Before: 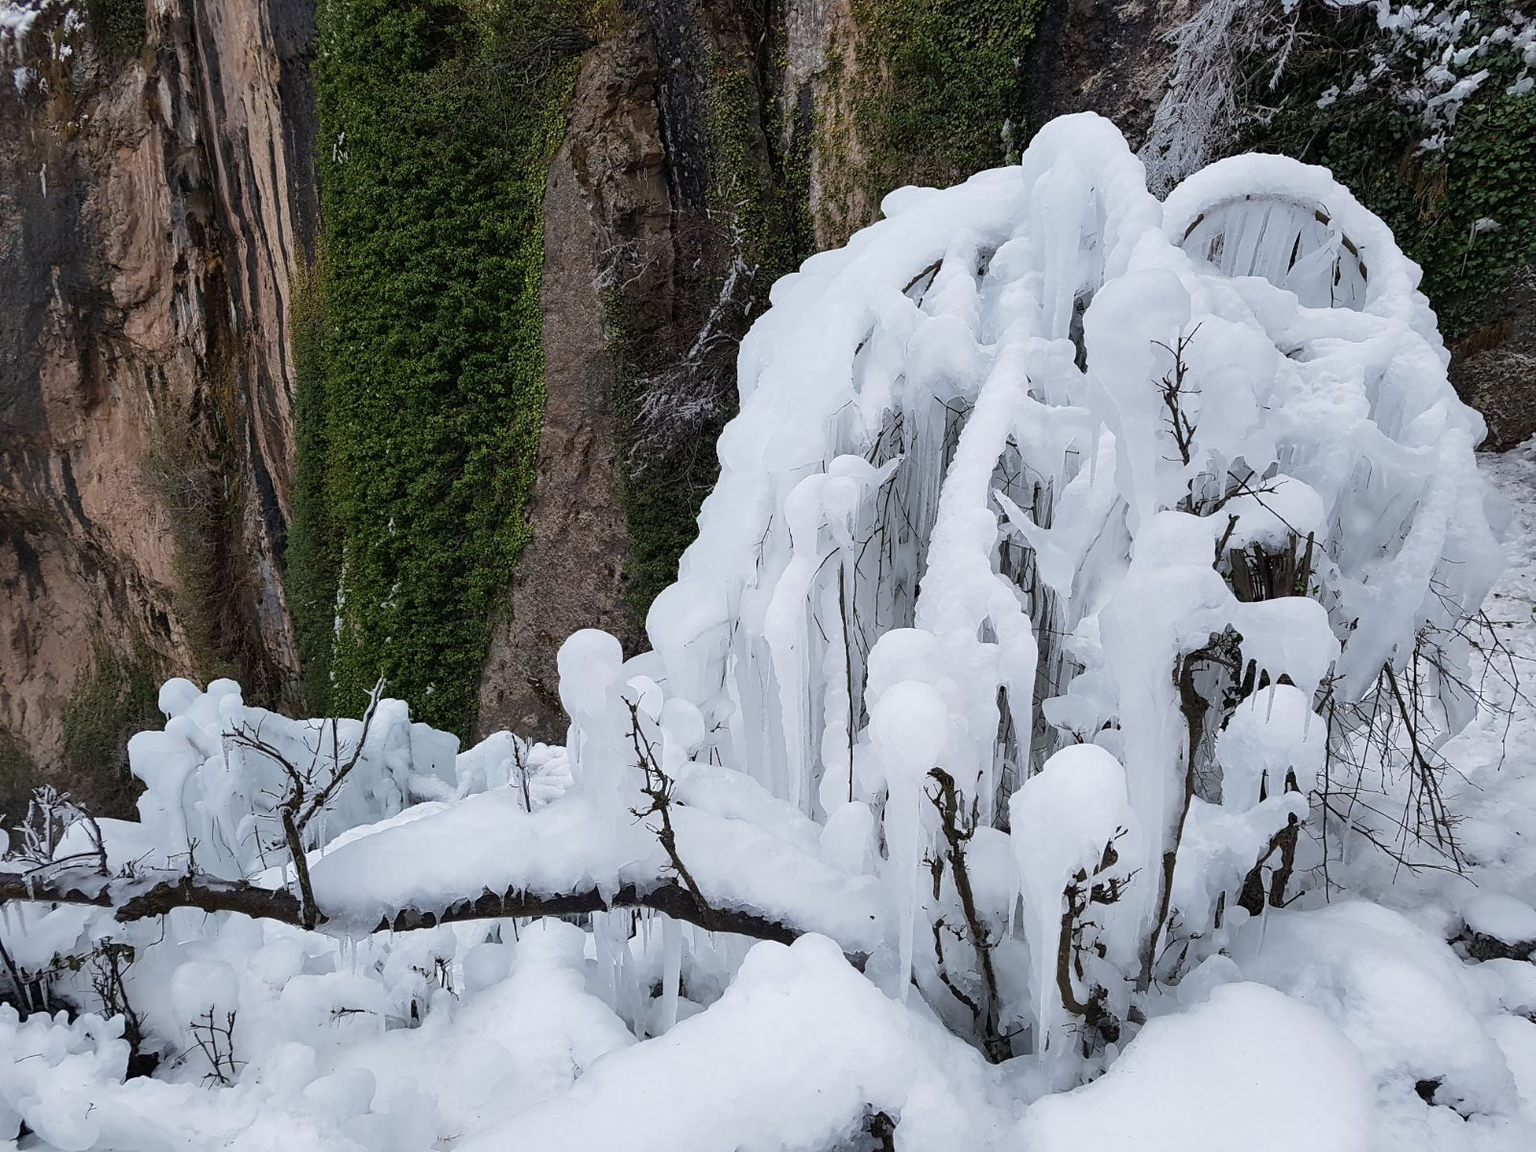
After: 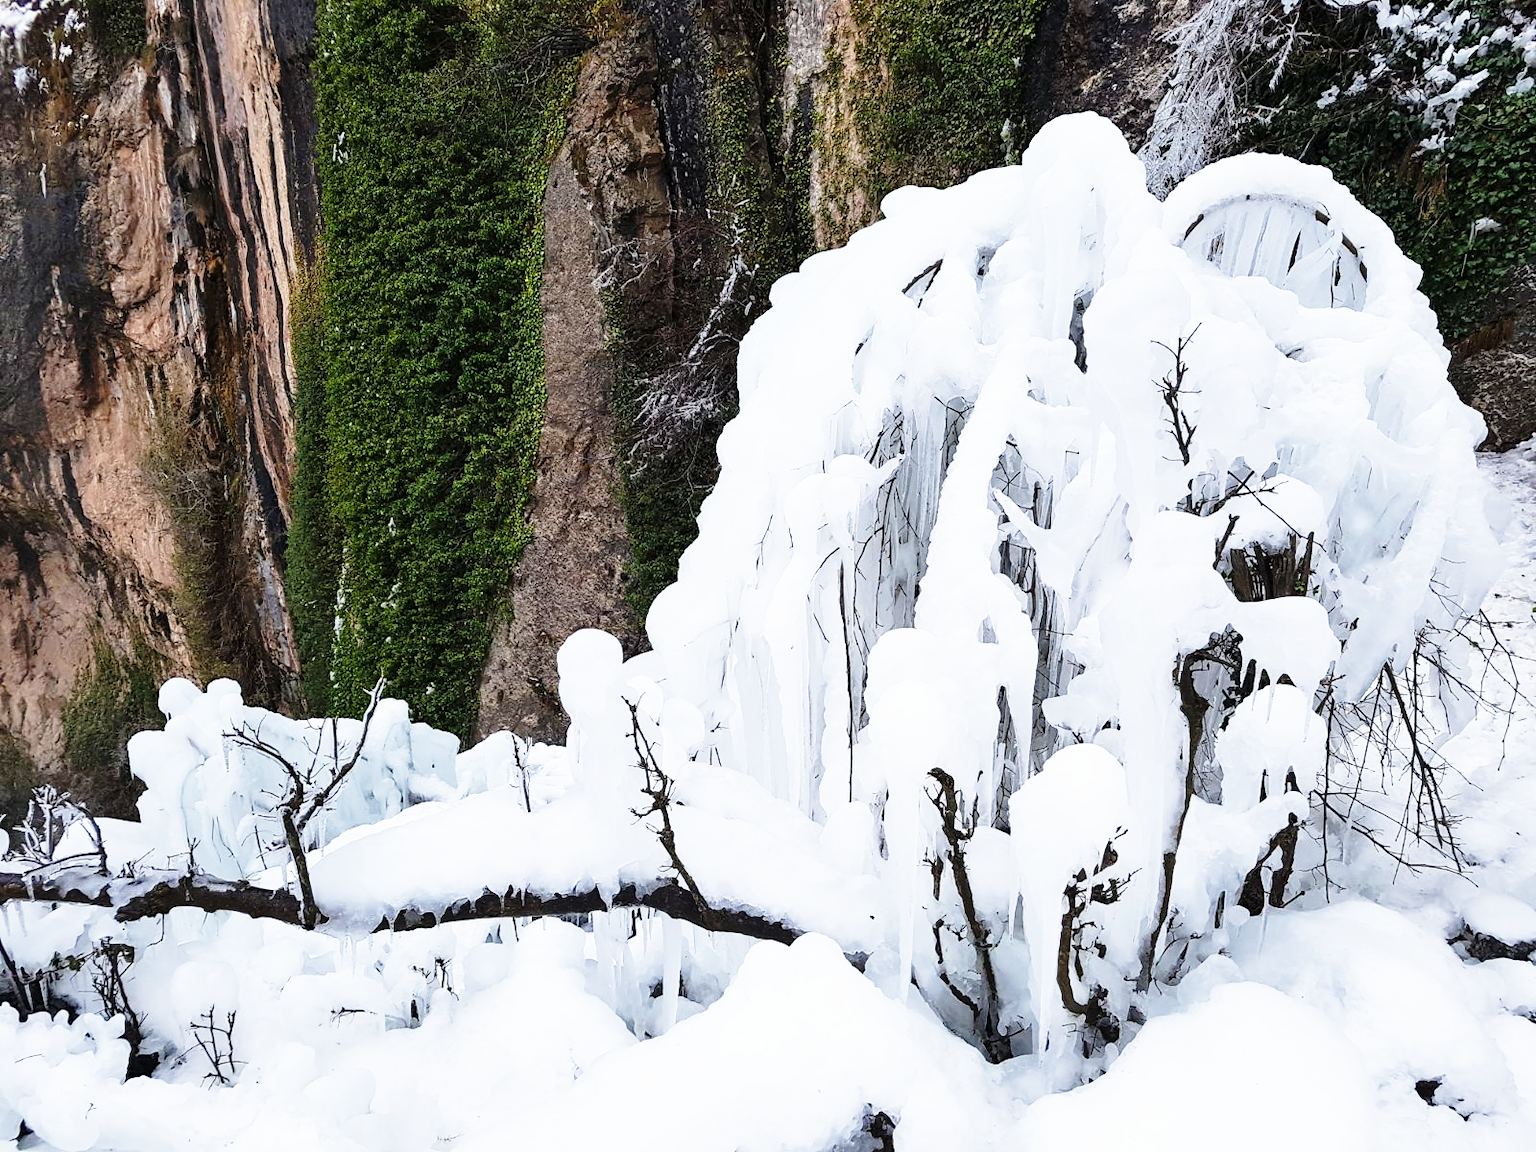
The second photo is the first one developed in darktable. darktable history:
base curve: curves: ch0 [(0, 0) (0.026, 0.03) (0.109, 0.232) (0.351, 0.748) (0.669, 0.968) (1, 1)], preserve colors none
rgb levels: preserve colors max RGB
